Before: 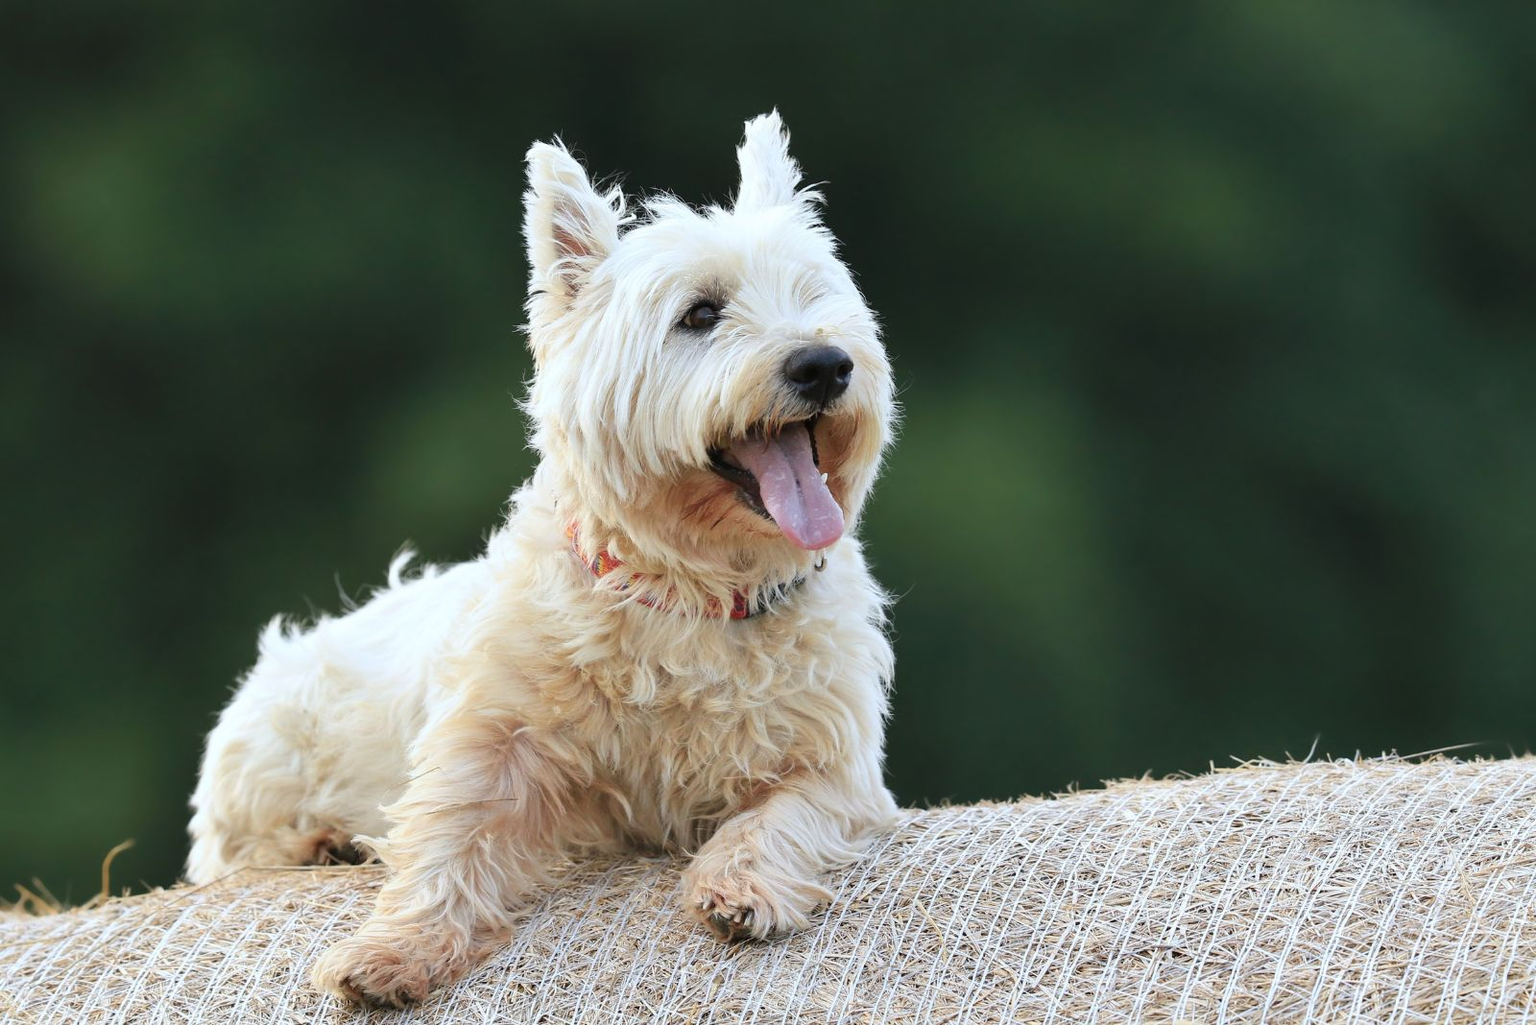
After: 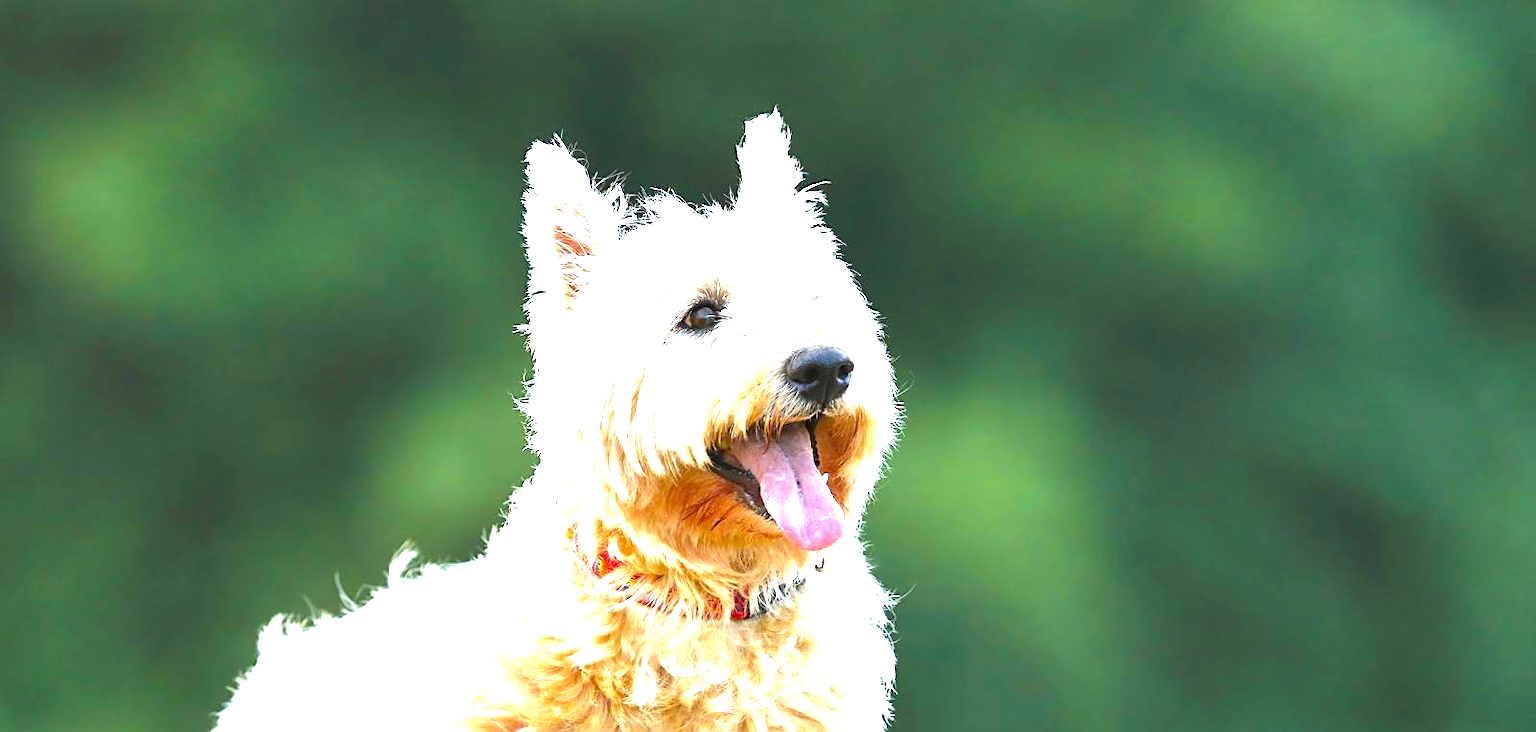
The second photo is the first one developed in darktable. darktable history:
crop: right 0.001%, bottom 28.555%
color balance rgb: perceptual saturation grading › global saturation 11.278%, global vibrance 34.729%
exposure: black level correction 0, exposure 1.961 EV, compensate highlight preservation false
sharpen: on, module defaults
color zones: curves: ch0 [(0.11, 0.396) (0.195, 0.36) (0.25, 0.5) (0.303, 0.412) (0.357, 0.544) (0.75, 0.5) (0.967, 0.328)]; ch1 [(0, 0.468) (0.112, 0.512) (0.202, 0.6) (0.25, 0.5) (0.307, 0.352) (0.357, 0.544) (0.75, 0.5) (0.963, 0.524)]
